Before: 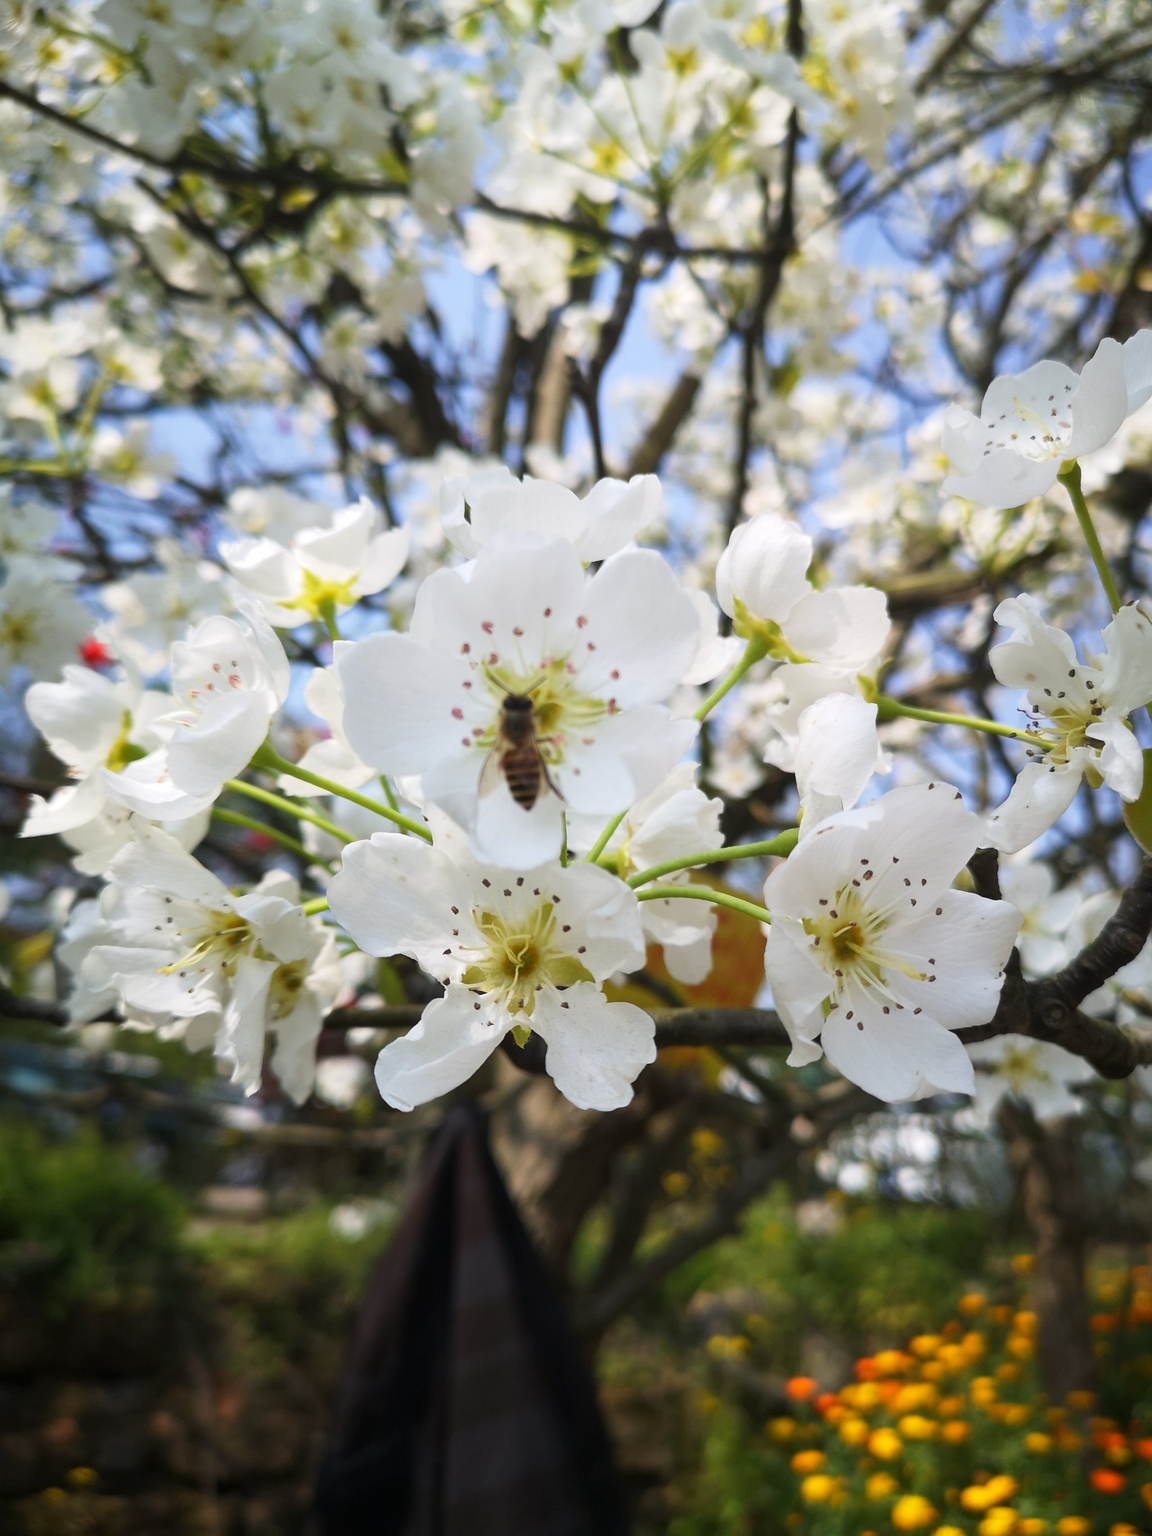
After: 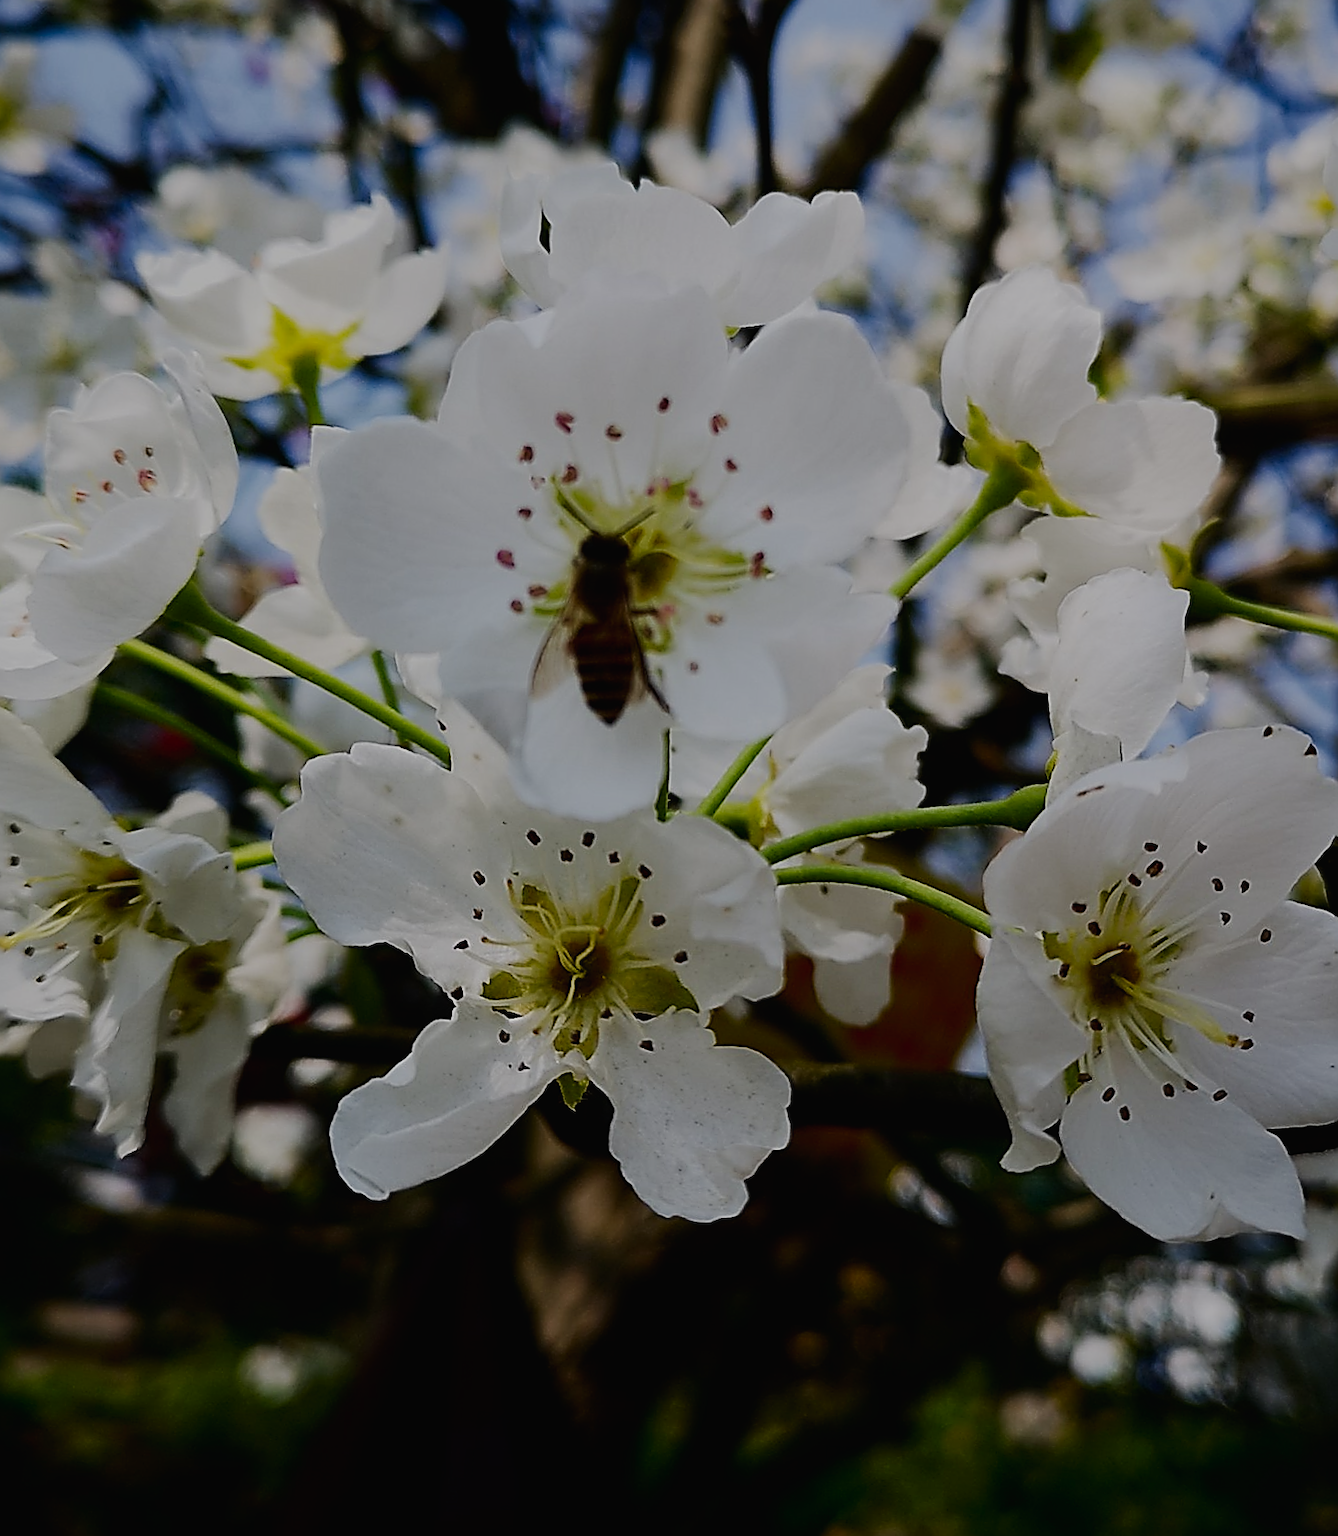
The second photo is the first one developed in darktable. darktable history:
tone curve: curves: ch0 [(0, 0.013) (0.036, 0.035) (0.274, 0.288) (0.504, 0.536) (0.844, 0.84) (1, 0.97)]; ch1 [(0, 0) (0.389, 0.403) (0.462, 0.48) (0.499, 0.5) (0.522, 0.534) (0.567, 0.588) (0.626, 0.645) (0.749, 0.781) (1, 1)]; ch2 [(0, 0) (0.457, 0.486) (0.5, 0.501) (0.533, 0.539) (0.599, 0.6) (0.704, 0.732) (1, 1)], preserve colors none
crop and rotate: angle -4.05°, left 9.802%, top 21.235%, right 12.338%, bottom 11.768%
exposure: exposure -0.903 EV, compensate exposure bias true, compensate highlight preservation false
filmic rgb: black relative exposure -8.48 EV, white relative exposure 5.55 EV, hardness 3.38, contrast 1.024
sharpen: amount 1.868
contrast brightness saturation: contrast 0.188, brightness -0.233, saturation 0.114
